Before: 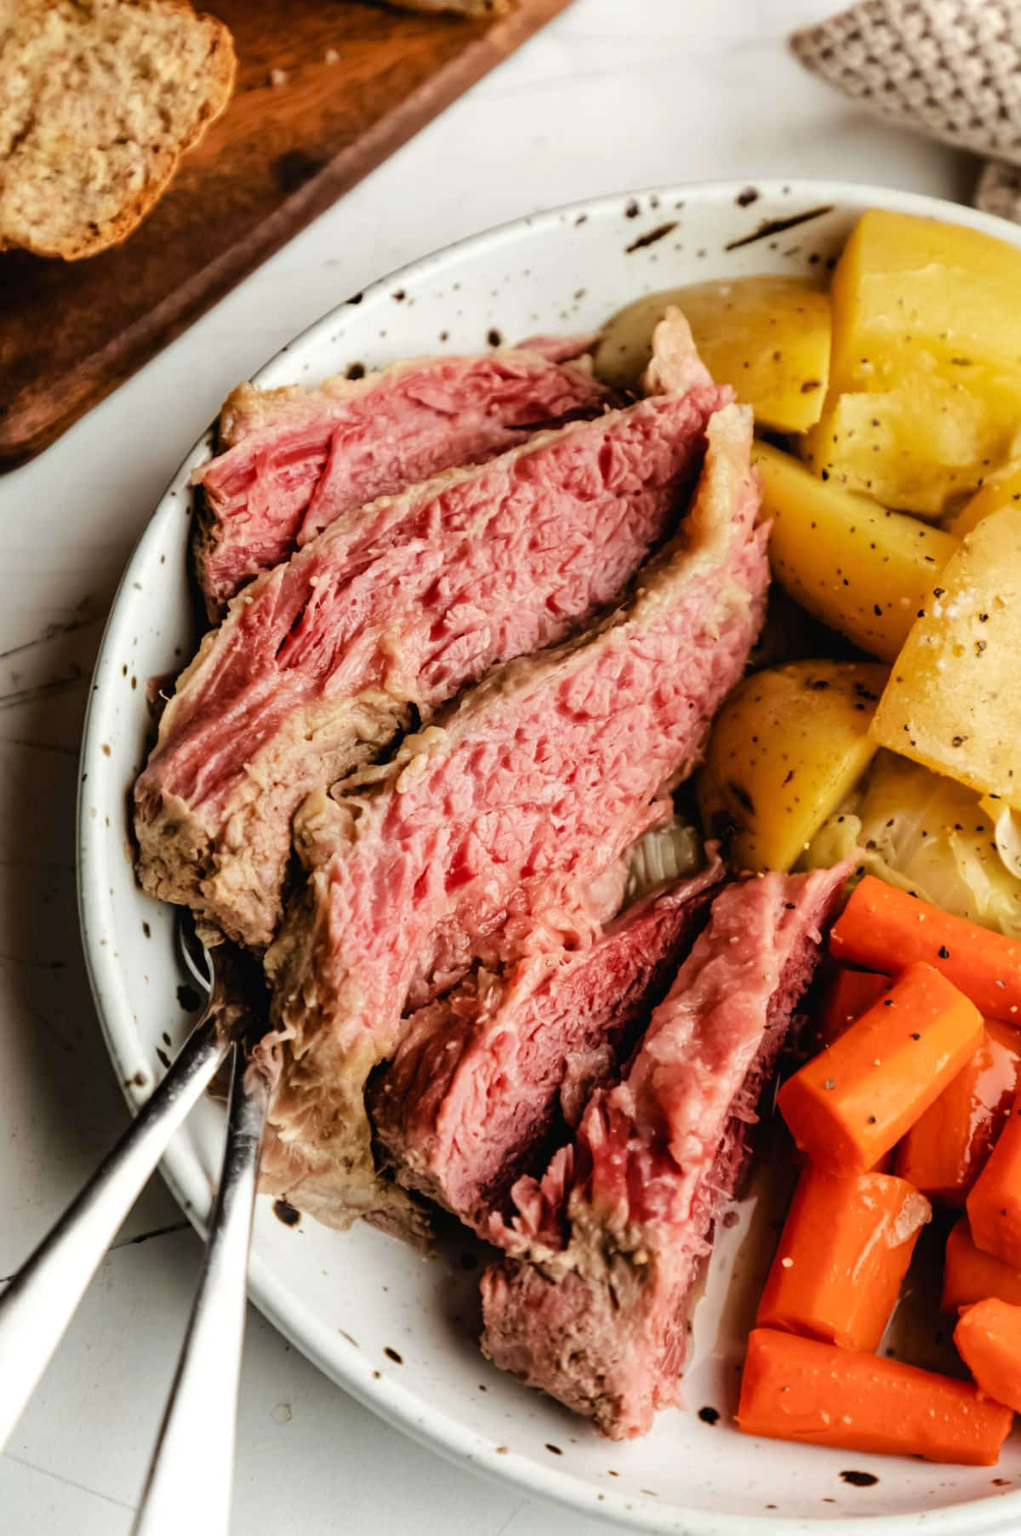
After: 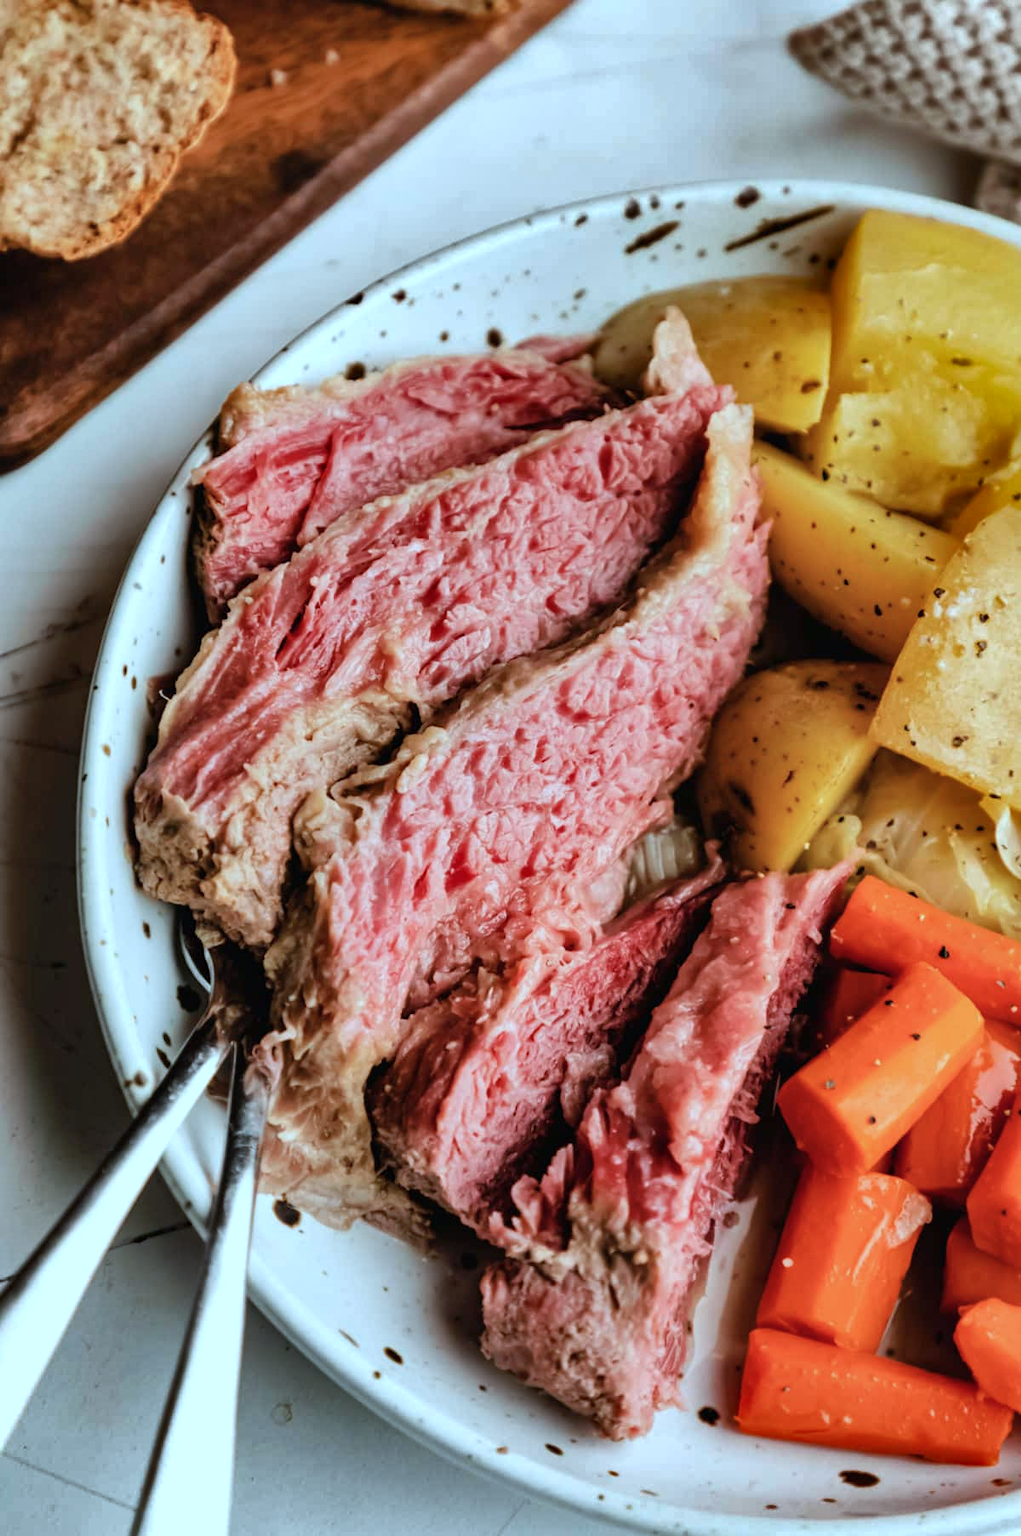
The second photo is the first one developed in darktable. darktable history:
color correction: highlights a* -9.73, highlights b* -21.22
shadows and highlights: radius 108.52, shadows 44.07, highlights -67.8, low approximation 0.01, soften with gaussian
